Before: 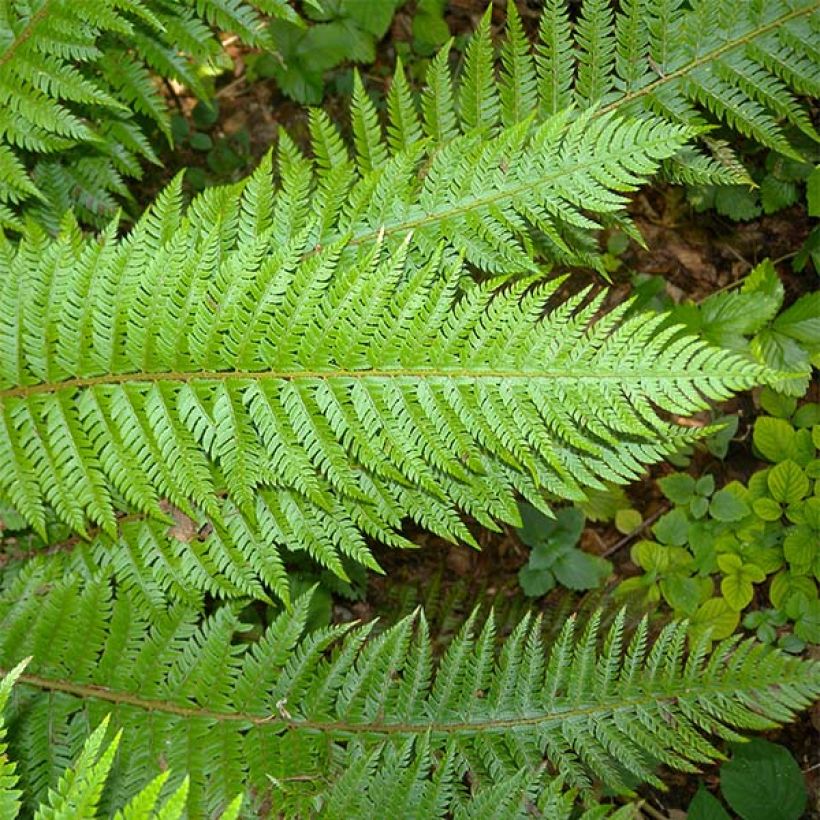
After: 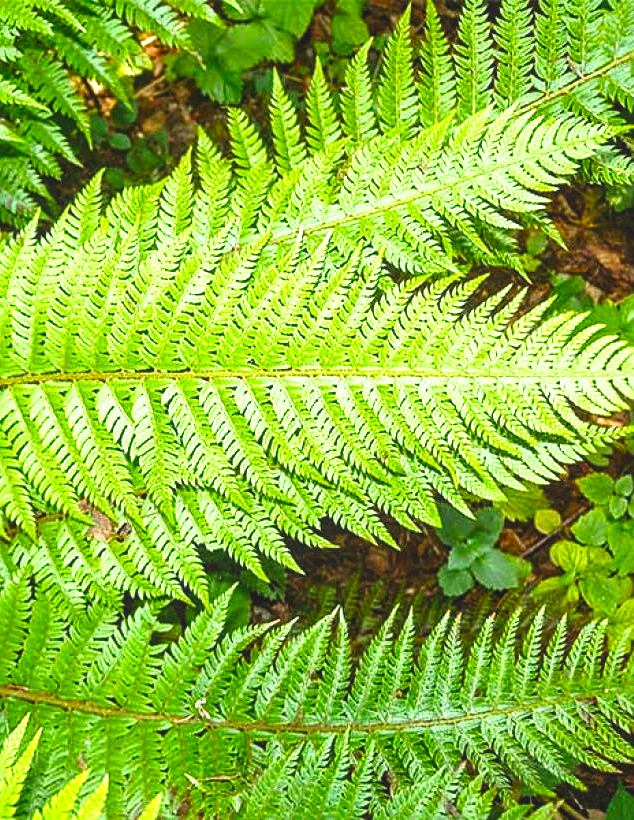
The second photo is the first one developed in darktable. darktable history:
base curve: curves: ch0 [(0, 0) (0.005, 0.002) (0.193, 0.295) (0.399, 0.664) (0.75, 0.928) (1, 1)], preserve colors none
local contrast: detail 130%
sharpen: on, module defaults
color balance rgb: global offset › luminance 1.993%, linear chroma grading › global chroma 8.94%, perceptual saturation grading › global saturation 20%, perceptual saturation grading › highlights -25.518%, perceptual saturation grading › shadows 24.337%, global vibrance 20%
color zones: curves: ch0 [(0.25, 0.5) (0.463, 0.627) (0.484, 0.637) (0.75, 0.5)]
crop: left 9.888%, right 12.794%
